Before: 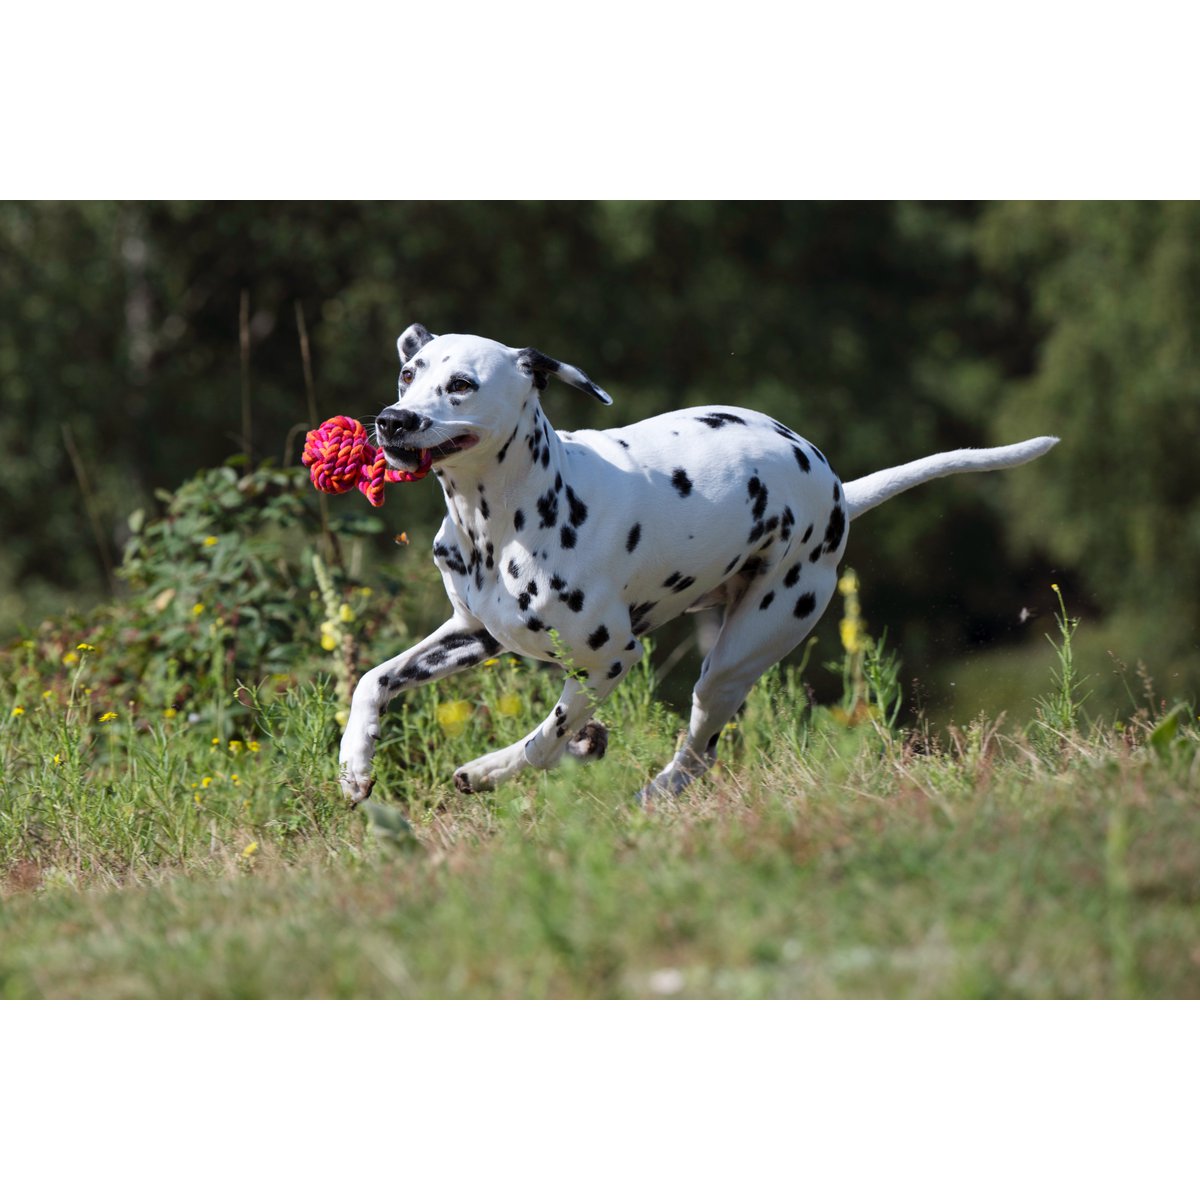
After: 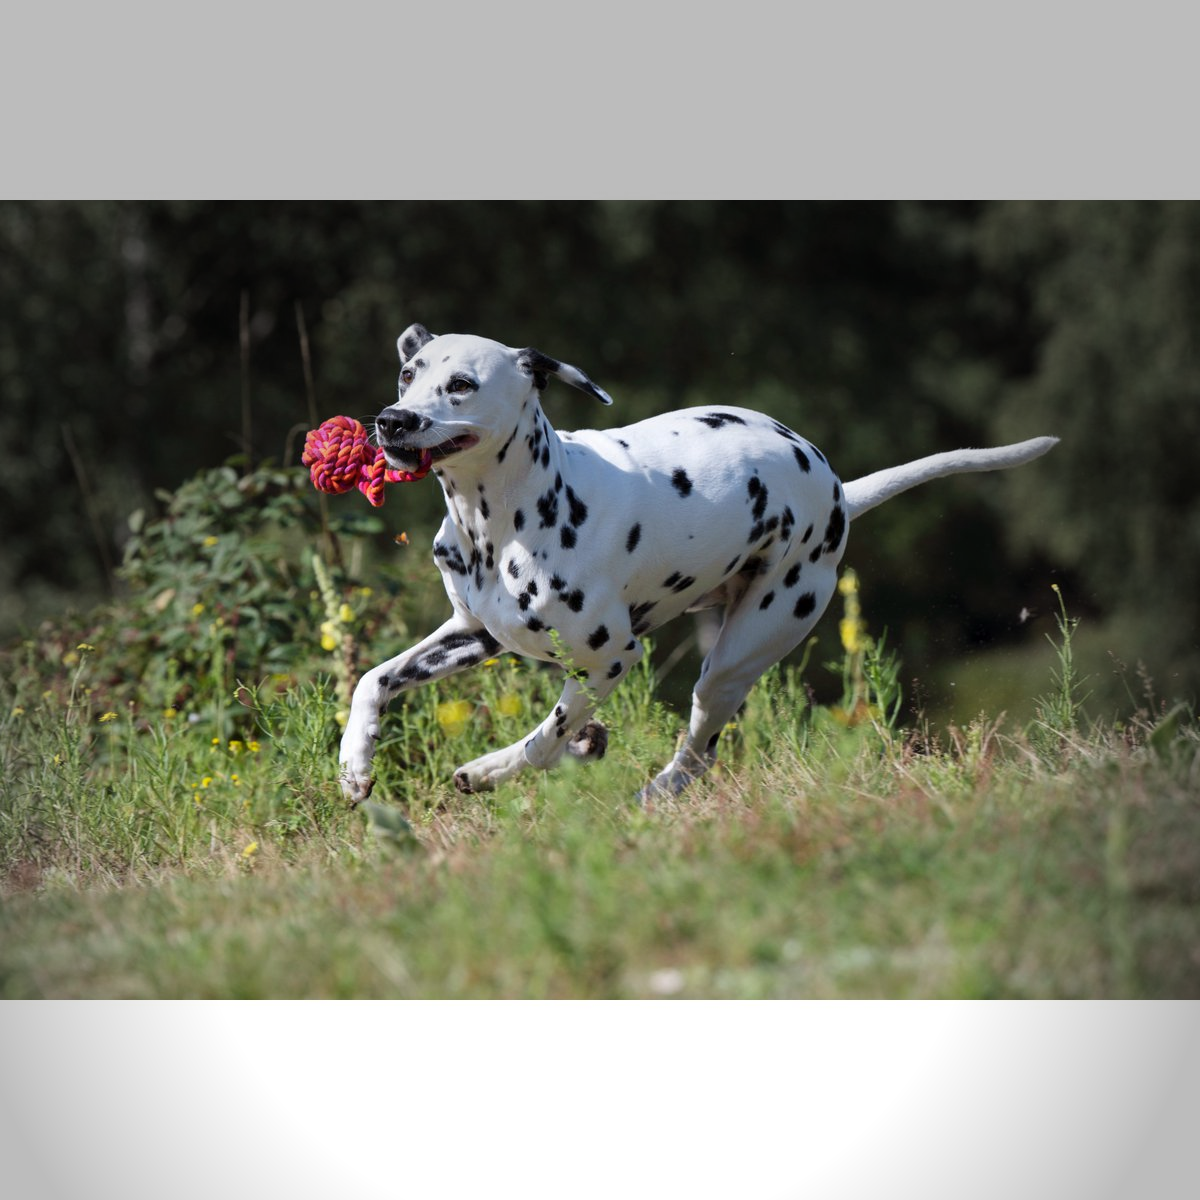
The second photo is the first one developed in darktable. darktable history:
vignetting: fall-off start 66.89%, fall-off radius 39.69%, center (-0.024, 0.397), automatic ratio true, width/height ratio 0.668
